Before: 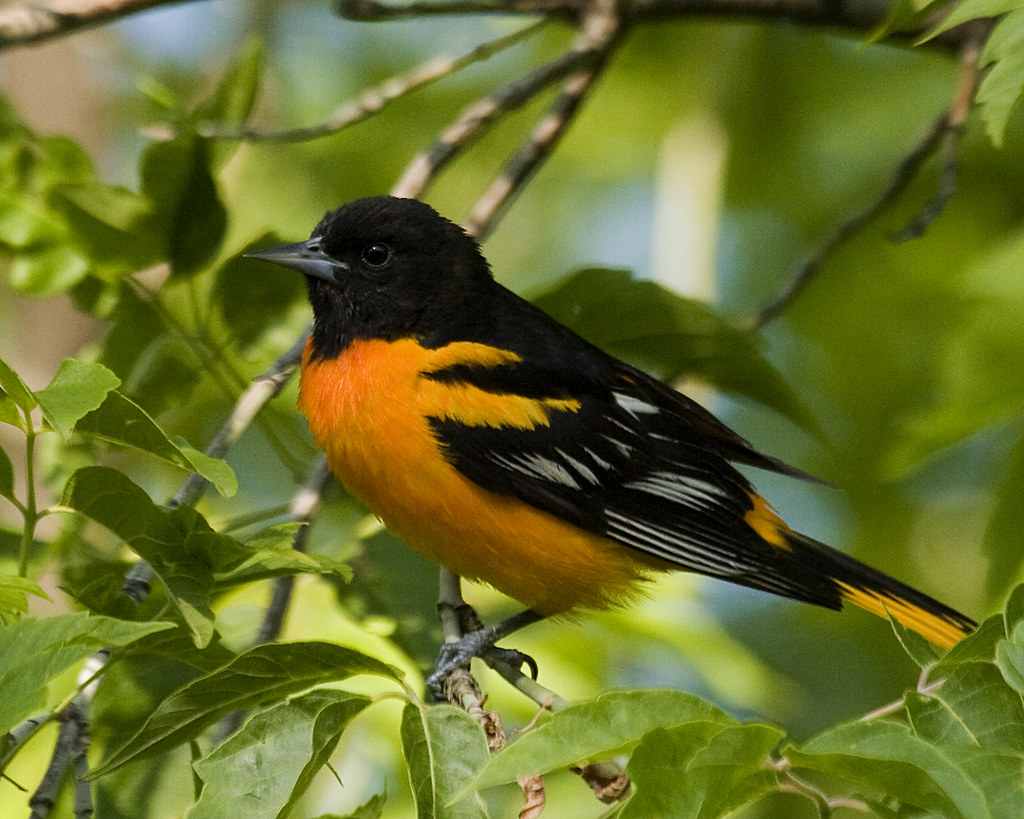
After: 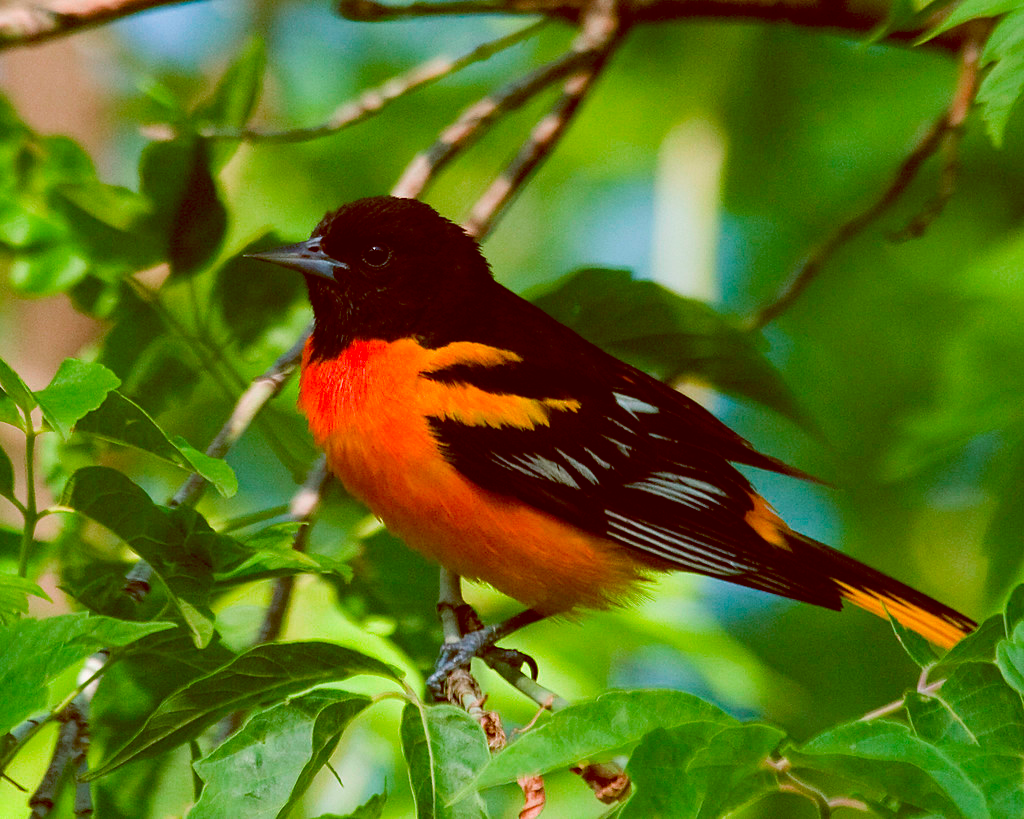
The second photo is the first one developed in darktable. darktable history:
color balance: lift [1, 1.015, 1.004, 0.985], gamma [1, 0.958, 0.971, 1.042], gain [1, 0.956, 0.977, 1.044]
color contrast: green-magenta contrast 1.73, blue-yellow contrast 1.15
